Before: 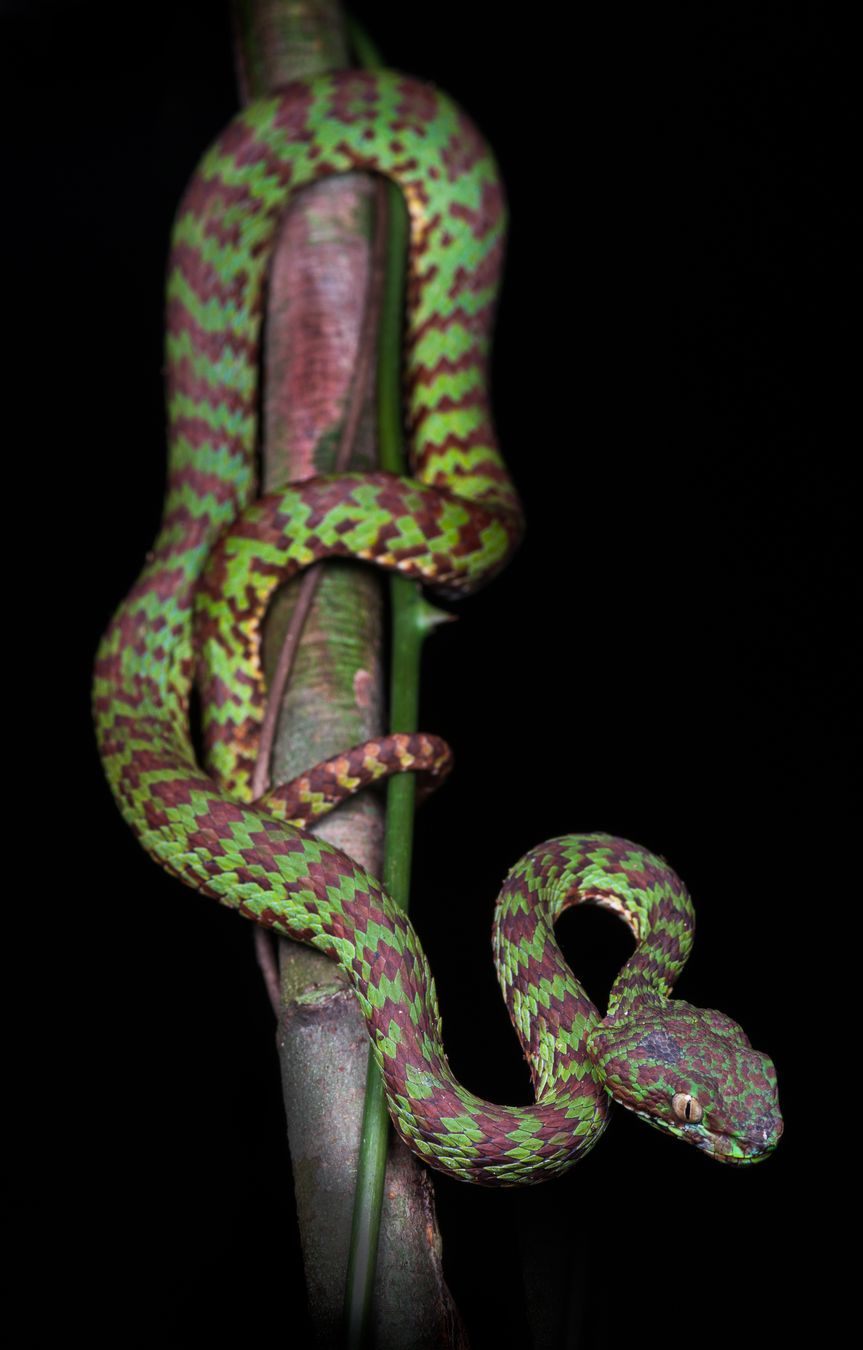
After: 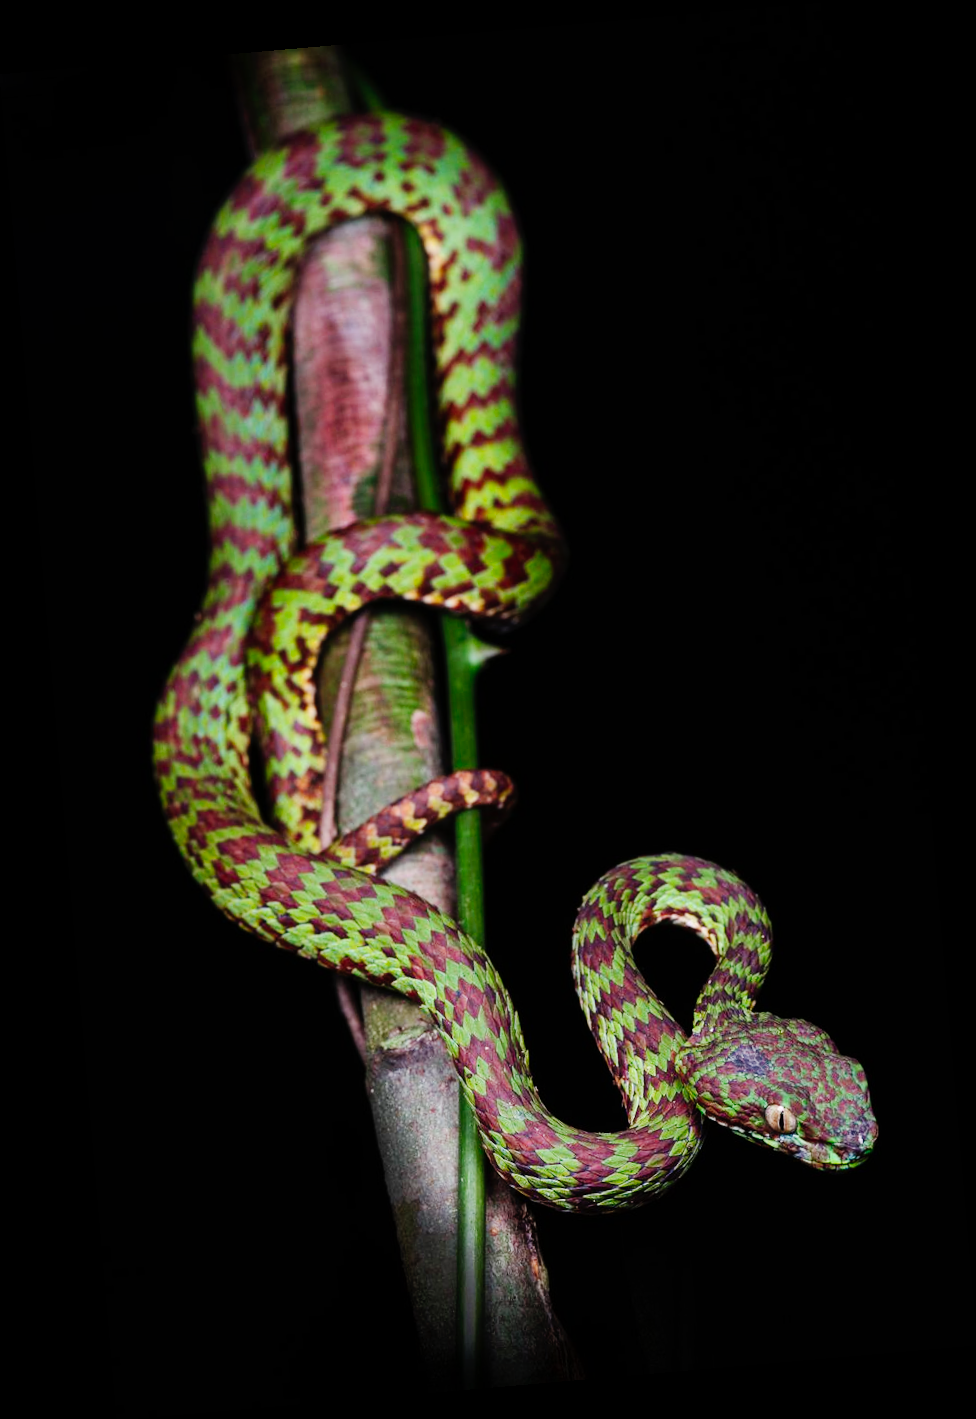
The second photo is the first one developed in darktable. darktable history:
tone curve: curves: ch0 [(0, 0) (0.003, 0.002) (0.011, 0.006) (0.025, 0.012) (0.044, 0.021) (0.069, 0.027) (0.1, 0.035) (0.136, 0.06) (0.177, 0.108) (0.224, 0.173) (0.277, 0.26) (0.335, 0.353) (0.399, 0.453) (0.468, 0.555) (0.543, 0.641) (0.623, 0.724) (0.709, 0.792) (0.801, 0.857) (0.898, 0.918) (1, 1)], preserve colors none
rotate and perspective: rotation -4.98°, automatic cropping off
